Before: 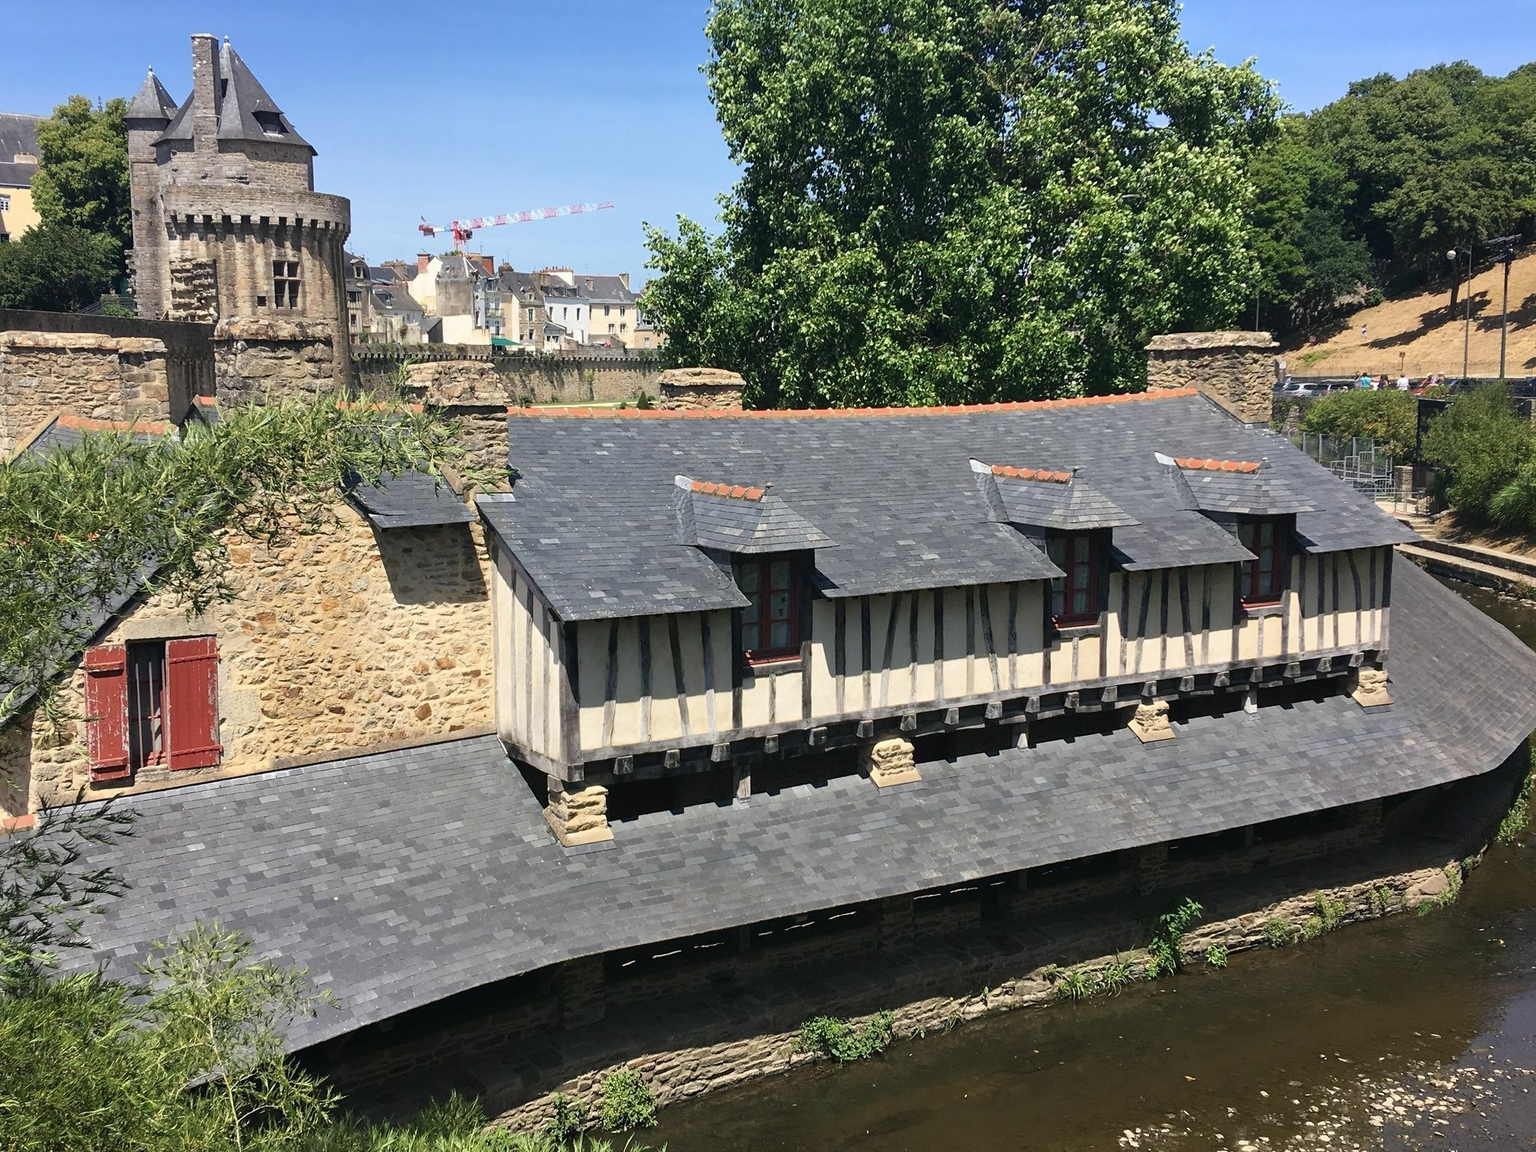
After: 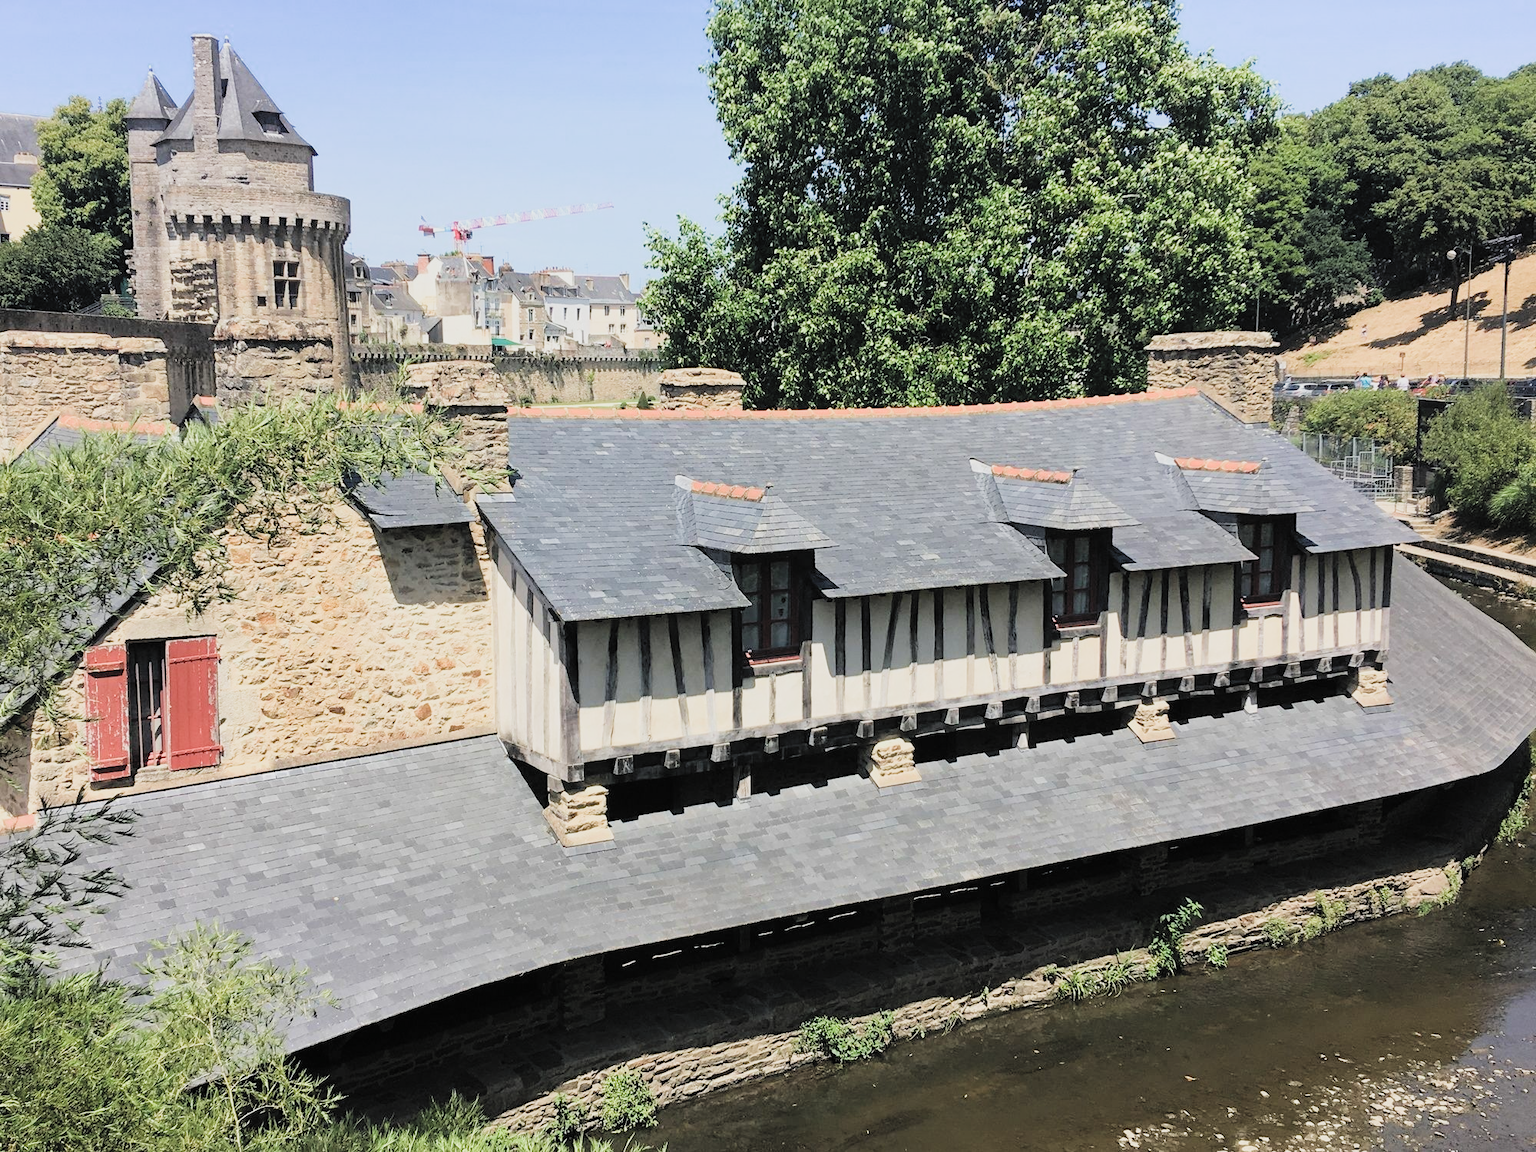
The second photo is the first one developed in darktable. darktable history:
filmic rgb: black relative exposure -7.65 EV, white relative exposure 4.56 EV, hardness 3.61, color science v5 (2021), contrast in shadows safe, contrast in highlights safe
tone equalizer: -8 EV -0.717 EV, -7 EV -0.697 EV, -6 EV -0.616 EV, -5 EV -0.36 EV, -3 EV 0.37 EV, -2 EV 0.6 EV, -1 EV 0.684 EV, +0 EV 0.745 EV
contrast brightness saturation: brightness 0.128
